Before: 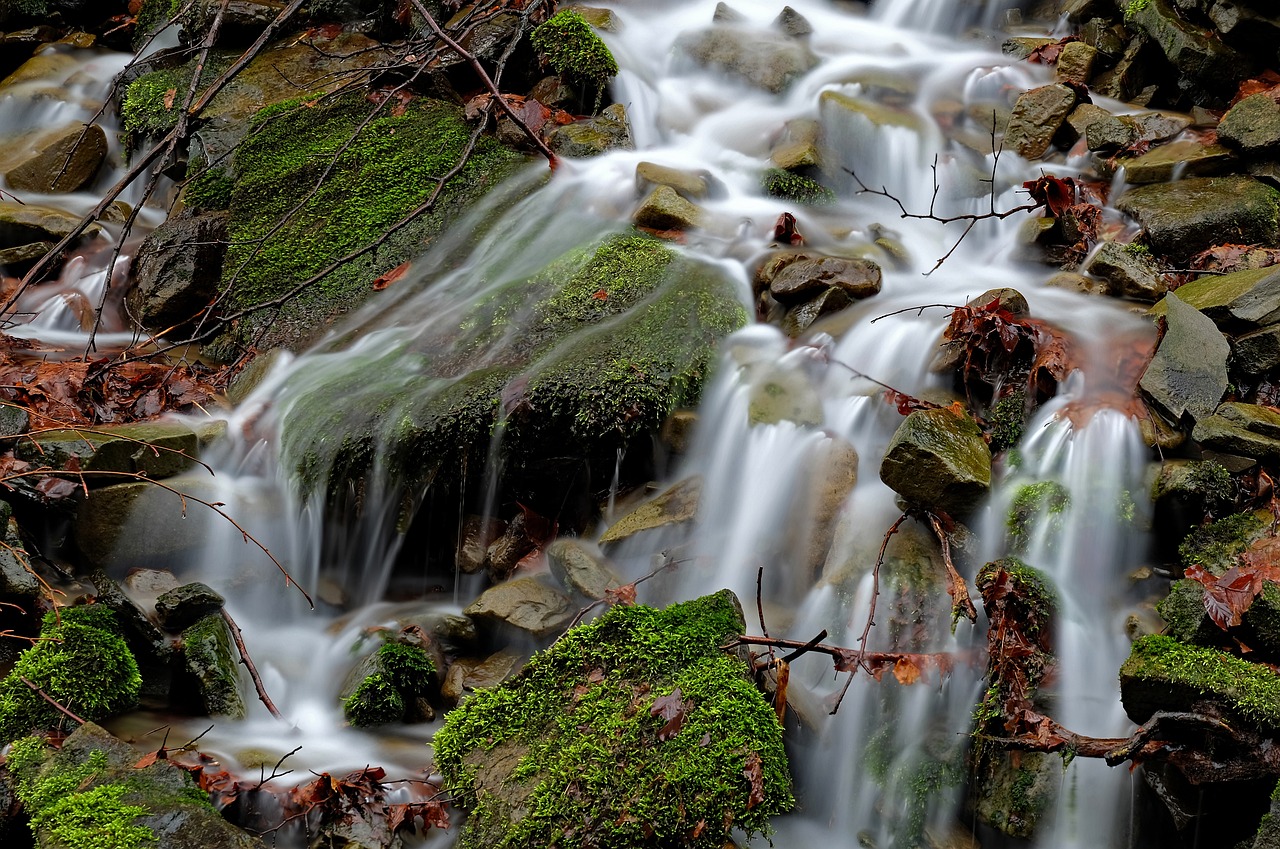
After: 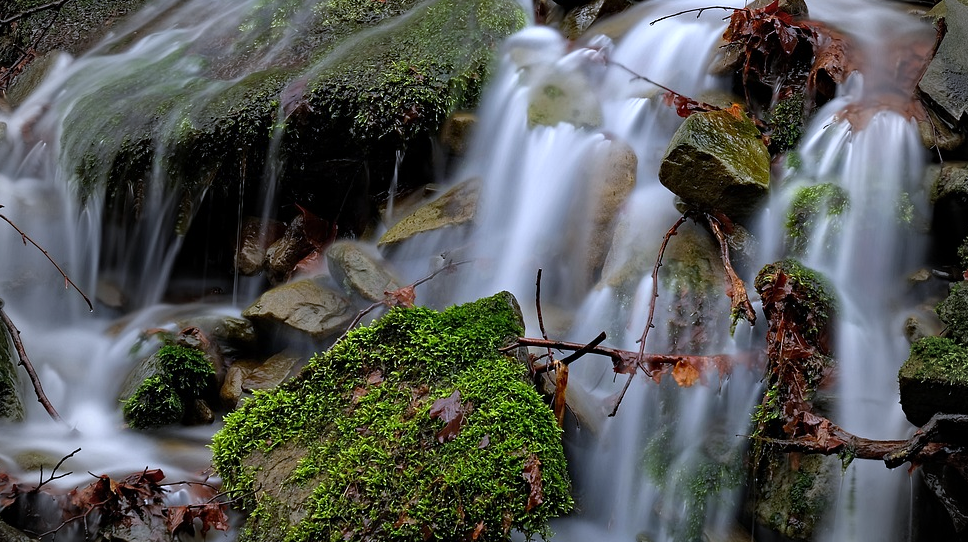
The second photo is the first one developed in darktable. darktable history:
white balance: red 0.967, blue 1.119, emerald 0.756
crop and rotate: left 17.299%, top 35.115%, right 7.015%, bottom 1.024%
vignetting: fall-off start 97%, fall-off radius 100%, width/height ratio 0.609, unbound false
